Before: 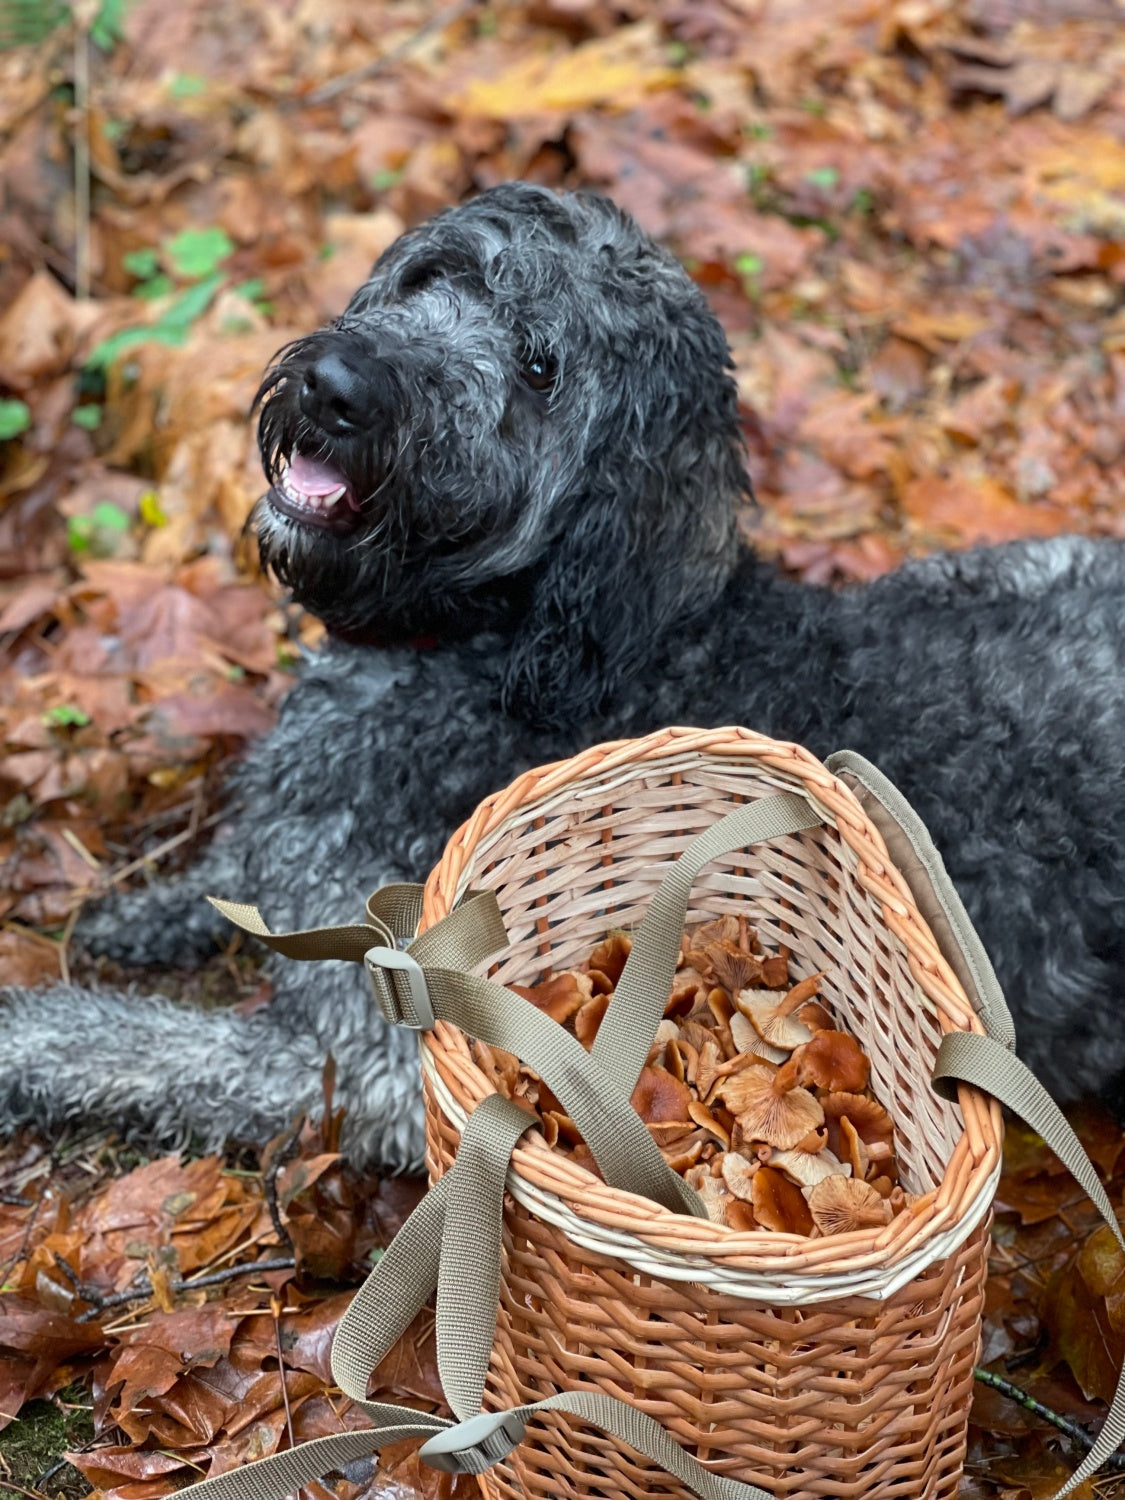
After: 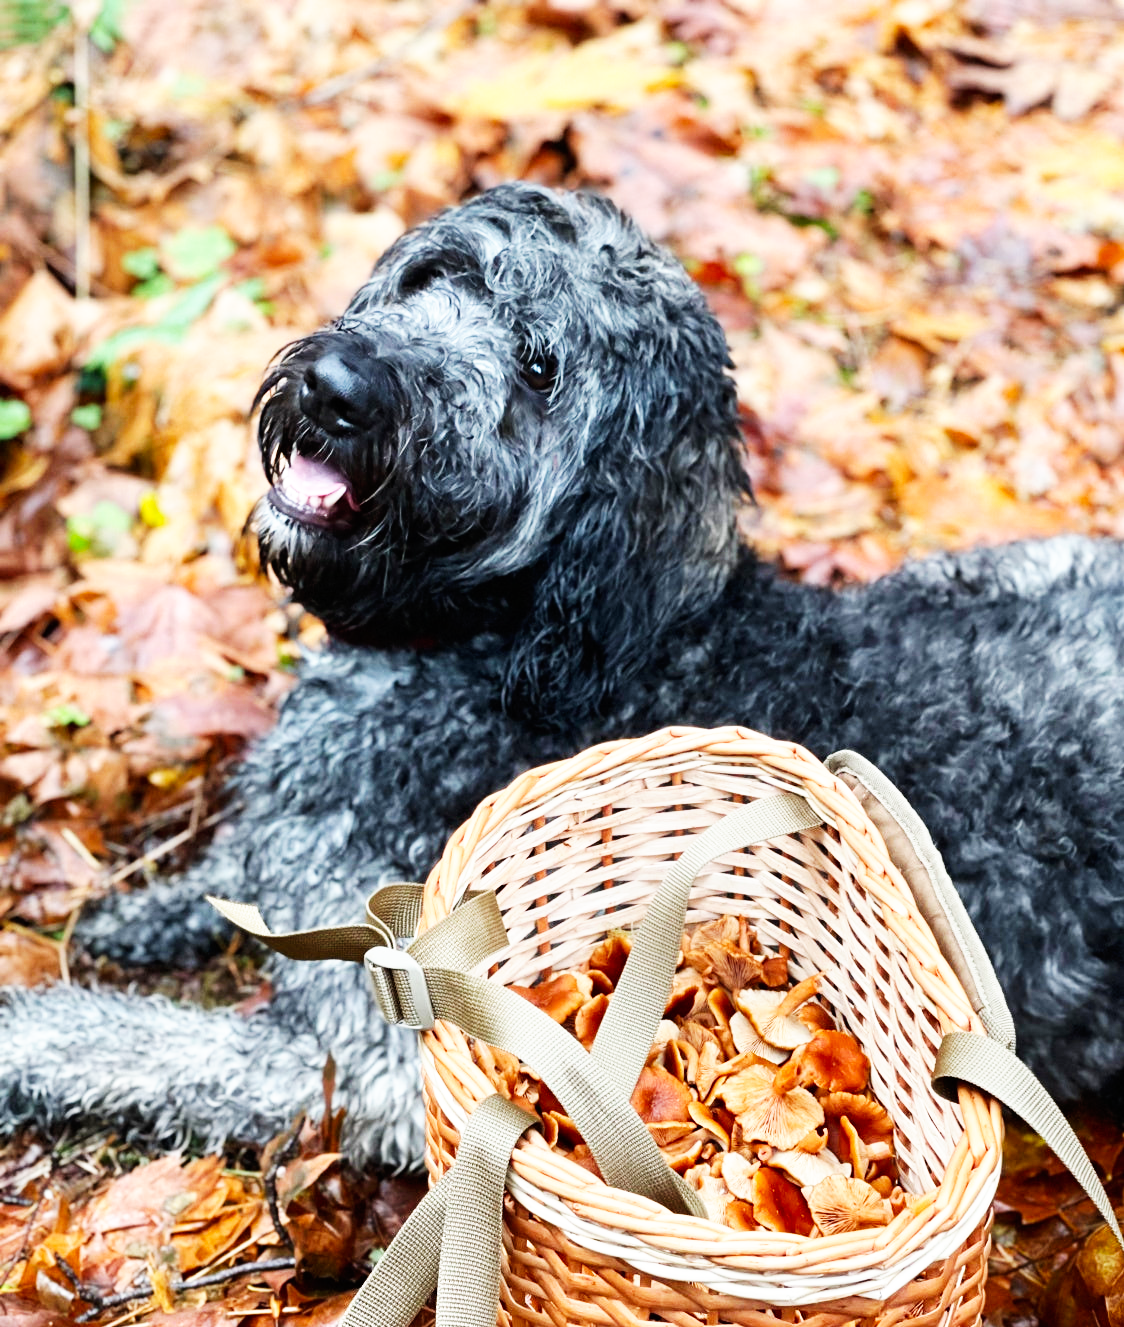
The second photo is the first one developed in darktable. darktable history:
base curve: curves: ch0 [(0, 0) (0.007, 0.004) (0.027, 0.03) (0.046, 0.07) (0.207, 0.54) (0.442, 0.872) (0.673, 0.972) (1, 1)], preserve colors none
crop and rotate: top 0%, bottom 11.49%
tone equalizer: on, module defaults
